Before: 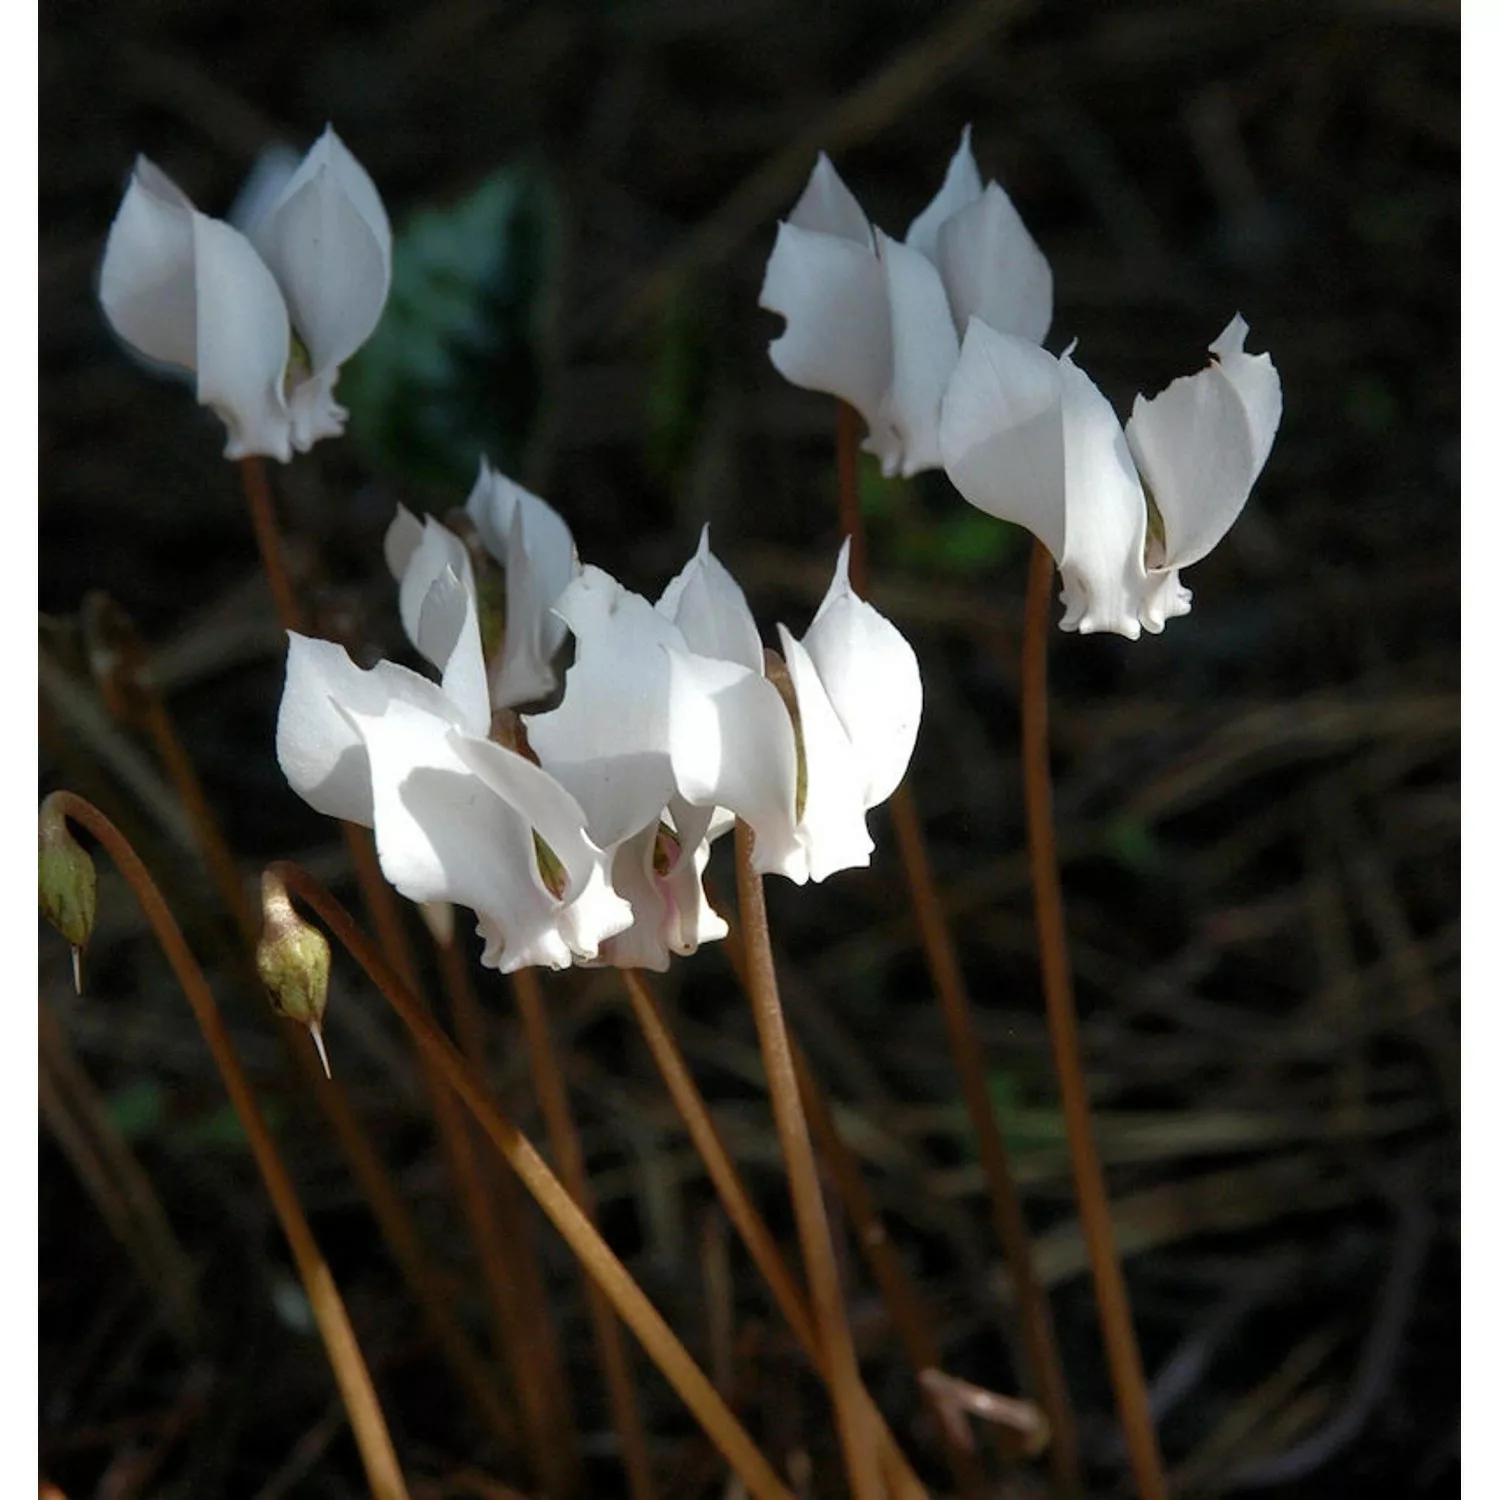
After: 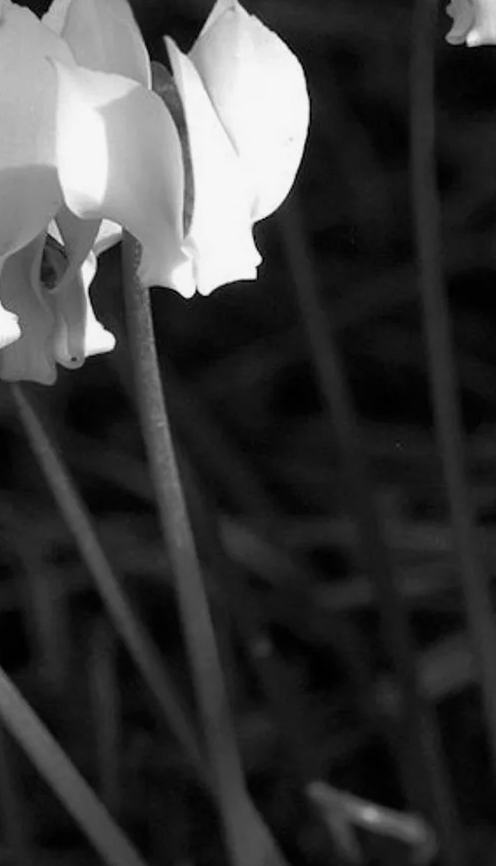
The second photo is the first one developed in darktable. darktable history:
crop: left 40.878%, top 39.176%, right 25.993%, bottom 3.081%
color calibration: output gray [0.22, 0.42, 0.37, 0], gray › normalize channels true, illuminant same as pipeline (D50), adaptation XYZ, x 0.346, y 0.359, gamut compression 0
